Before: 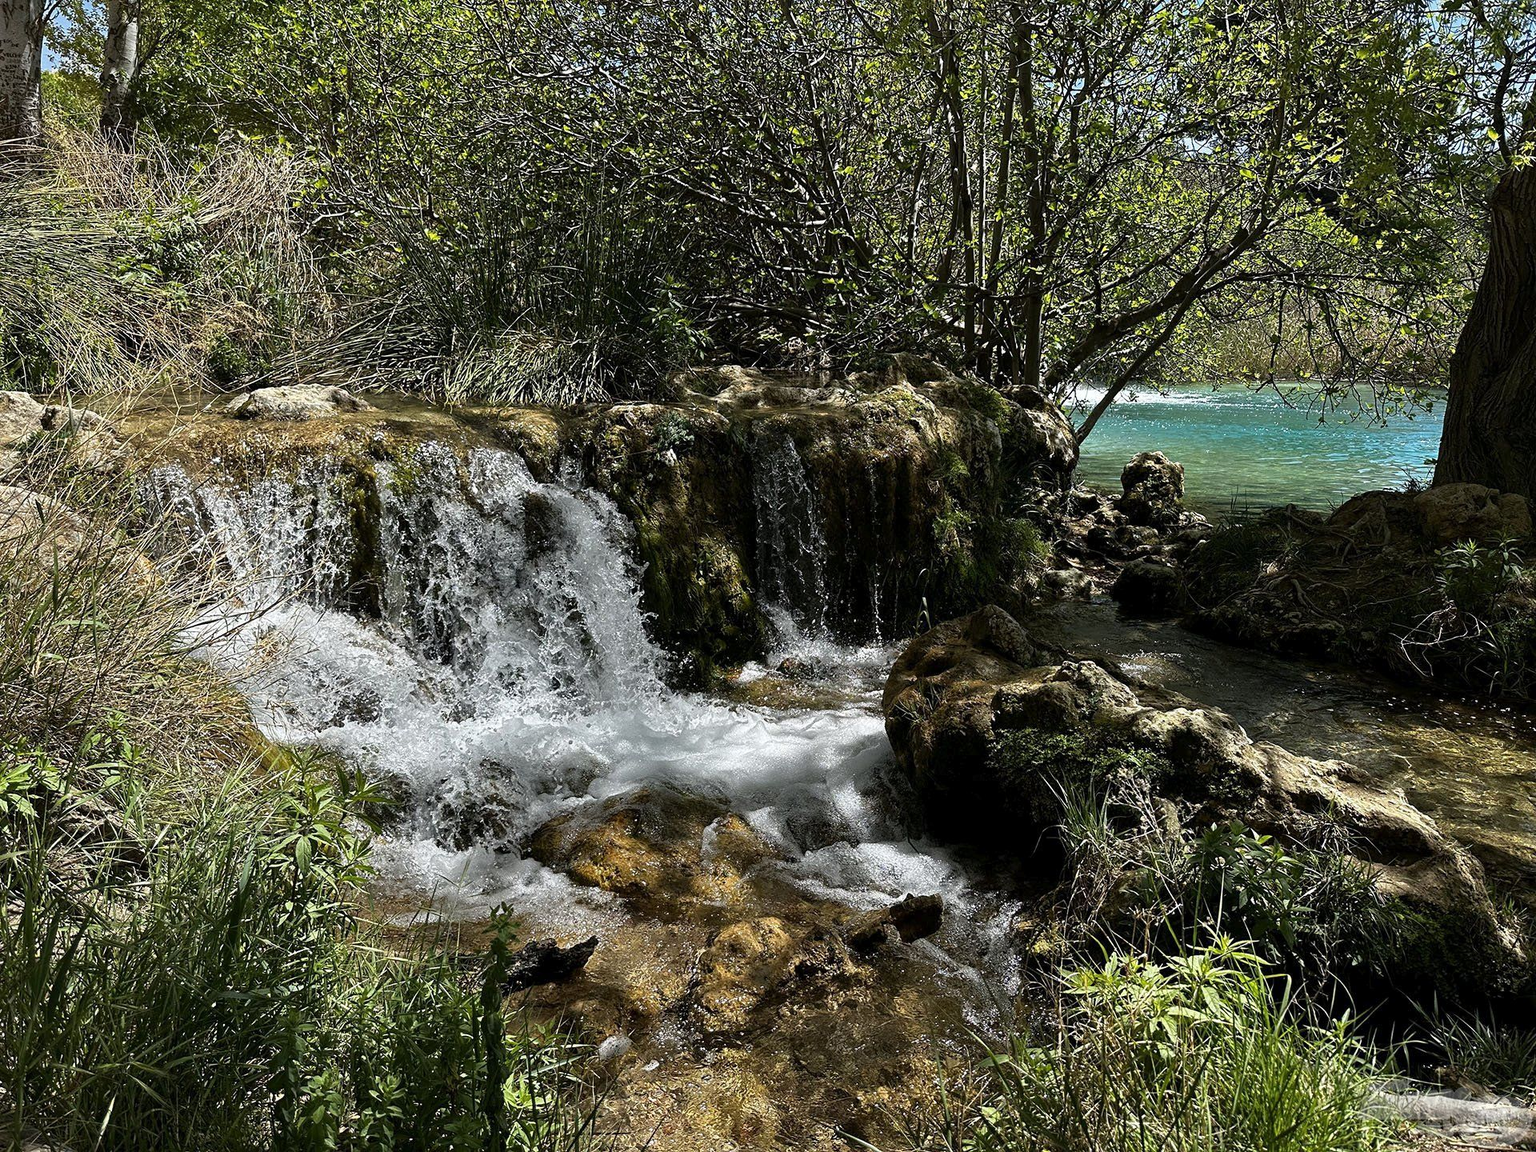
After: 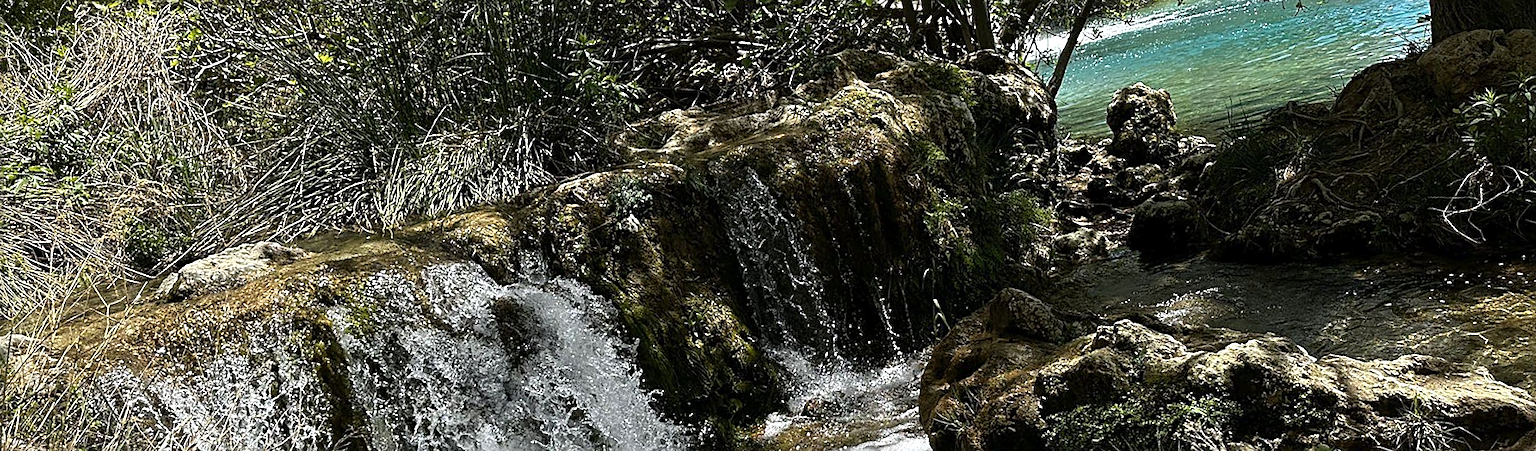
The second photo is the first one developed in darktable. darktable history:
levels: levels [0, 0.48, 0.961]
rotate and perspective: rotation -14.8°, crop left 0.1, crop right 0.903, crop top 0.25, crop bottom 0.748
white balance: emerald 1
sharpen: on, module defaults
crop and rotate: top 10.605%, bottom 33.274%
